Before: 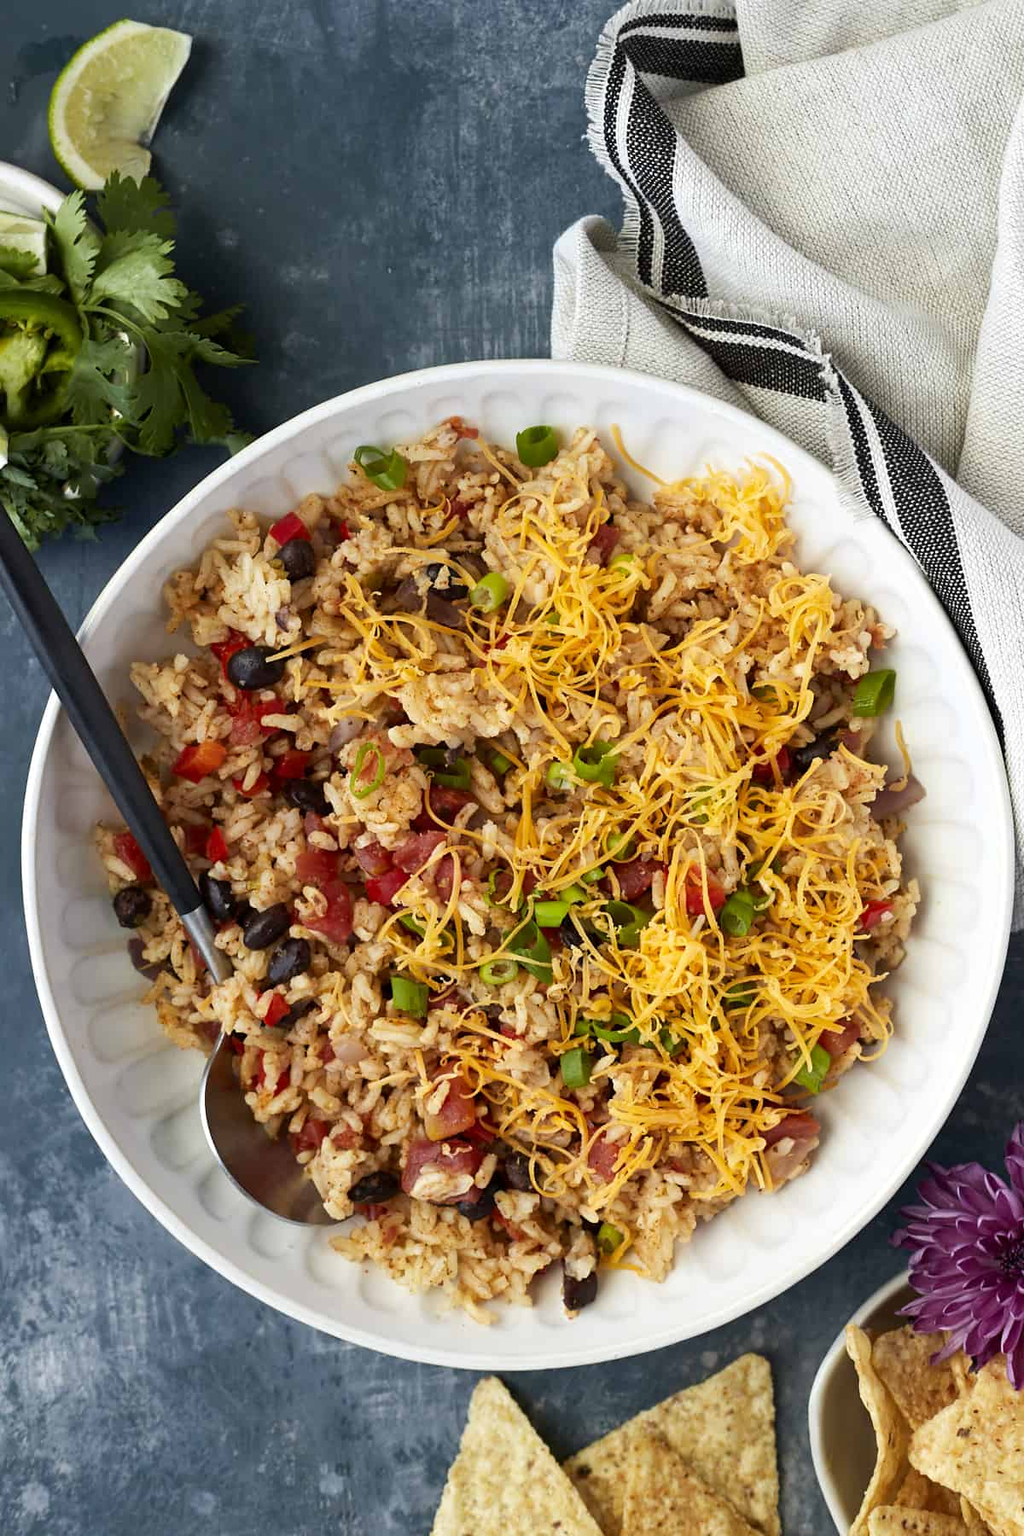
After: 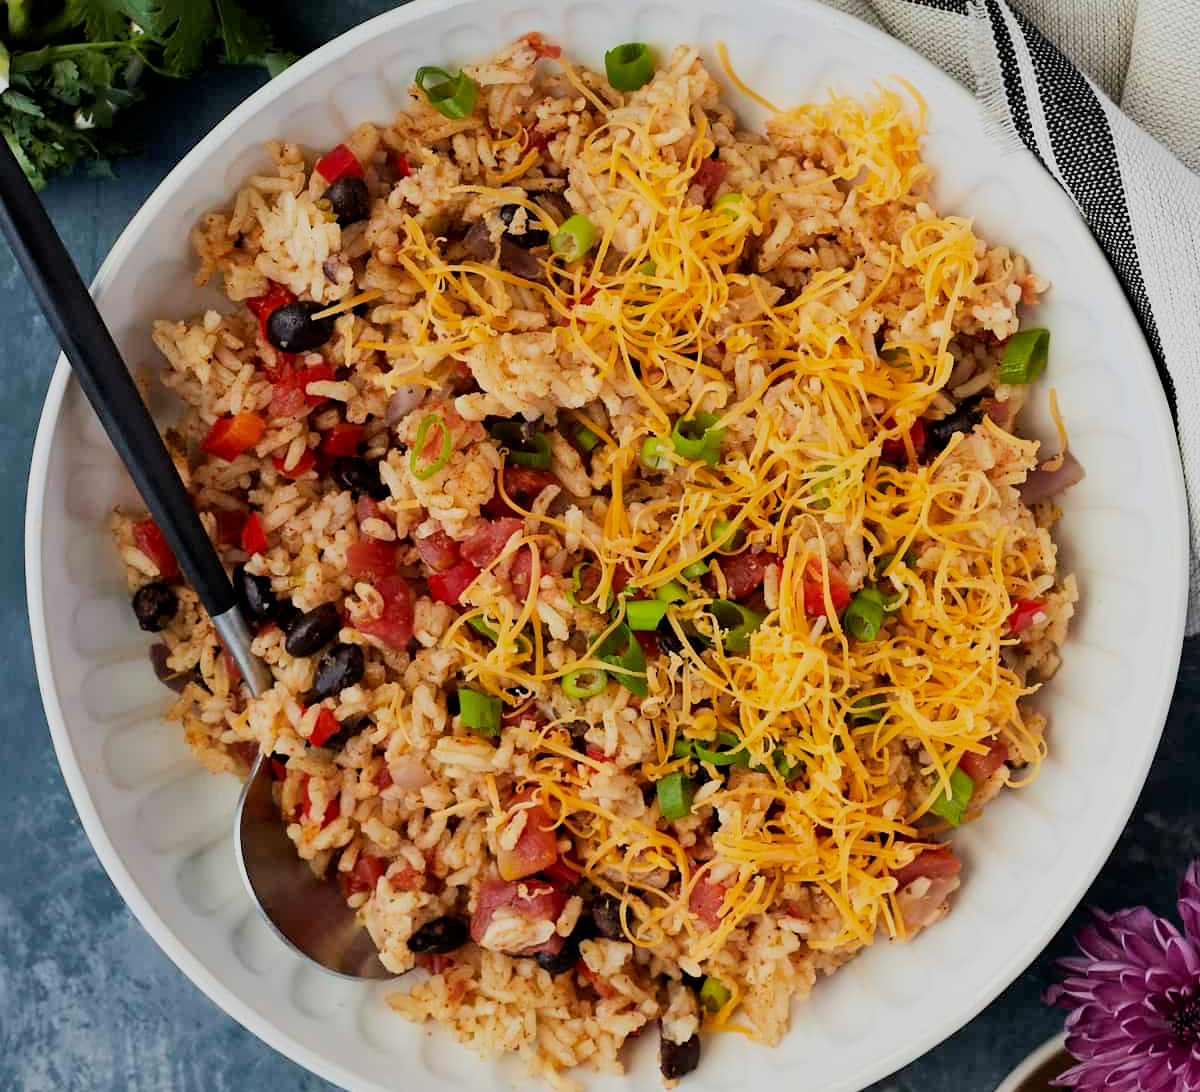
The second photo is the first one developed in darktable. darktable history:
white balance: emerald 1
filmic rgb: black relative exposure -7.65 EV, white relative exposure 4.56 EV, hardness 3.61, color science v6 (2022)
crop and rotate: top 25.357%, bottom 13.942%
